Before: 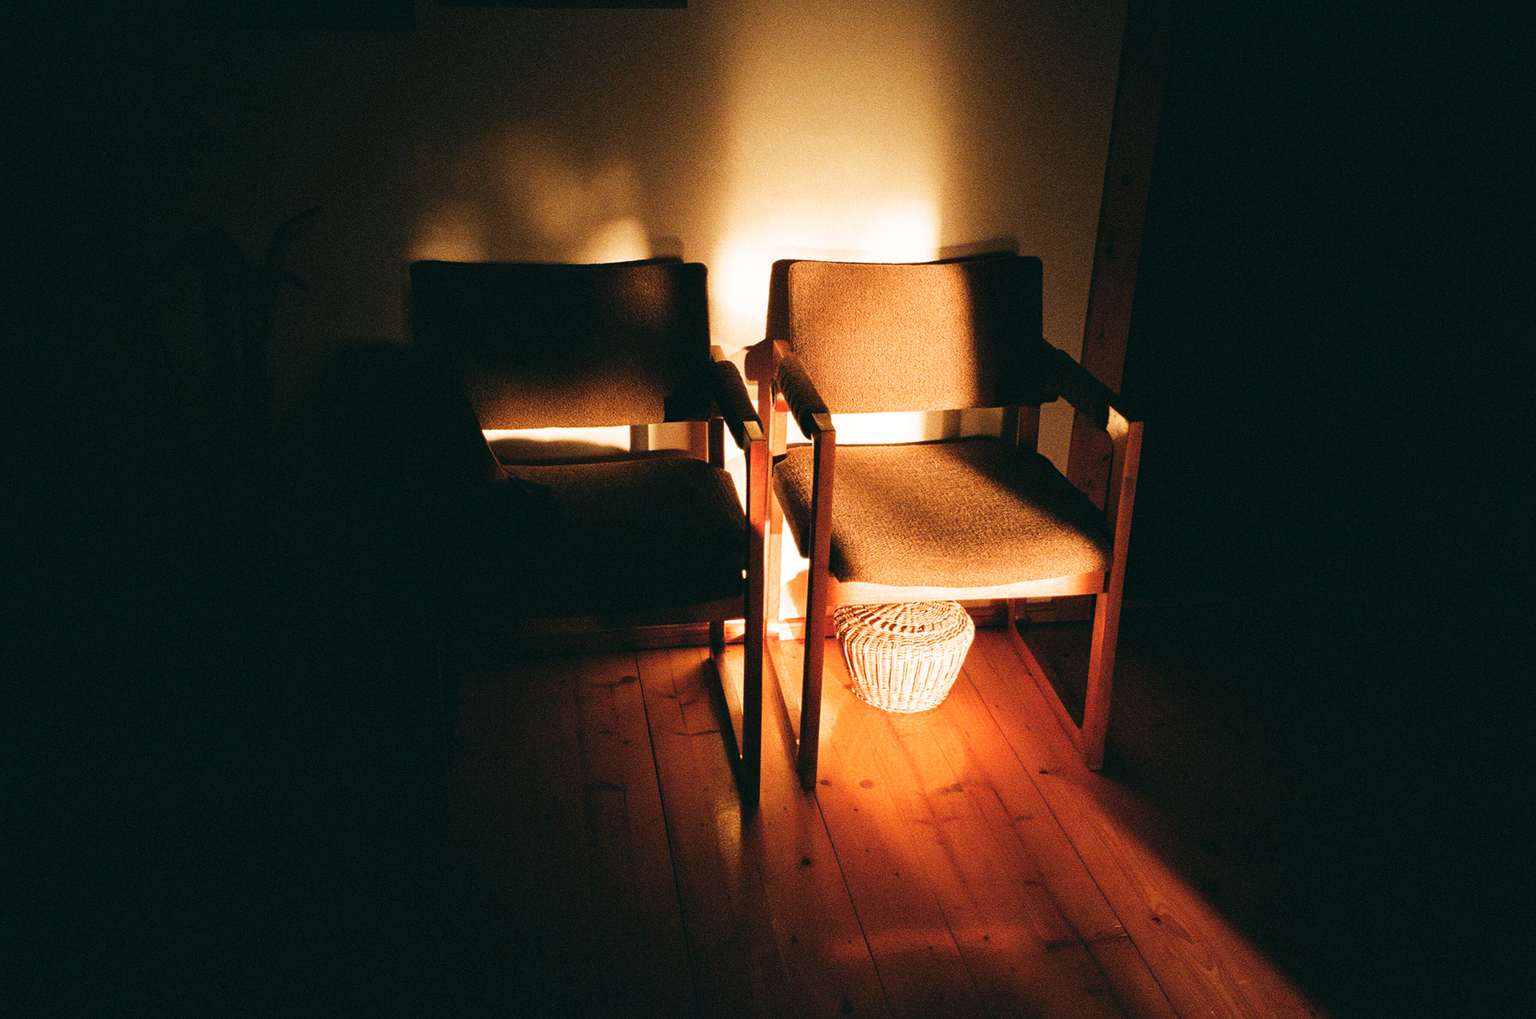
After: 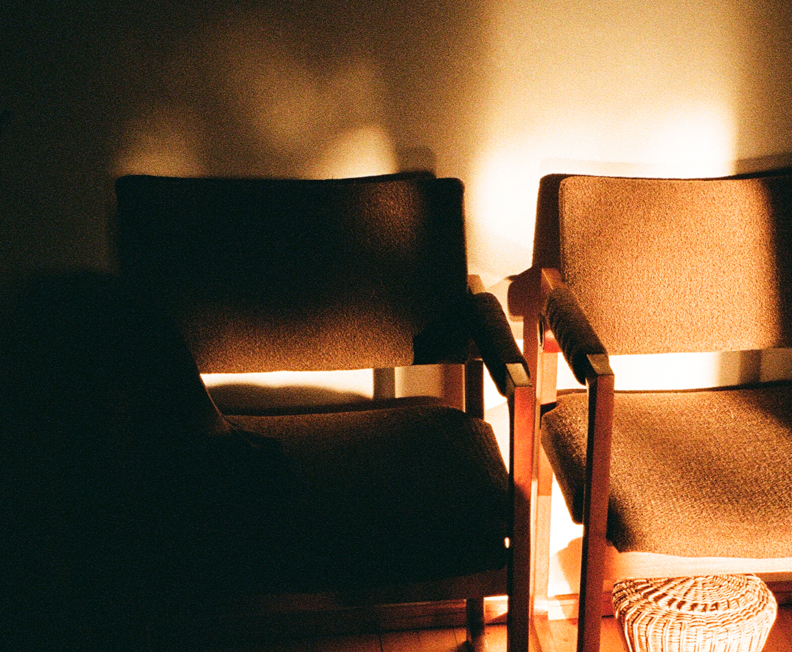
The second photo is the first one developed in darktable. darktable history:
crop: left 20.305%, top 10.895%, right 35.674%, bottom 34.482%
